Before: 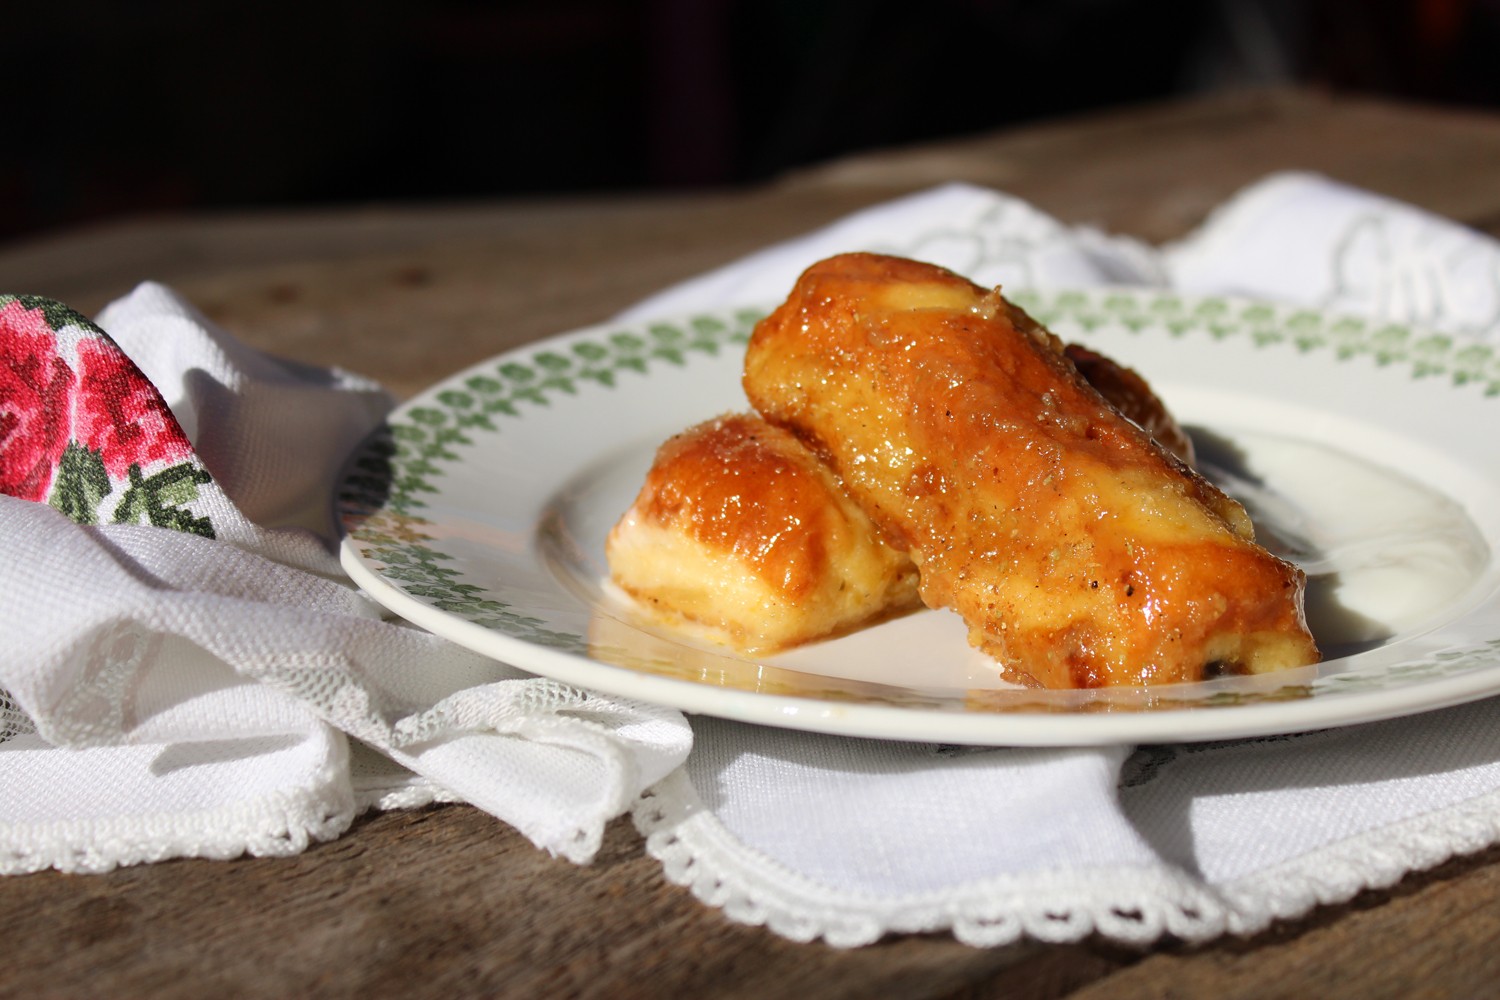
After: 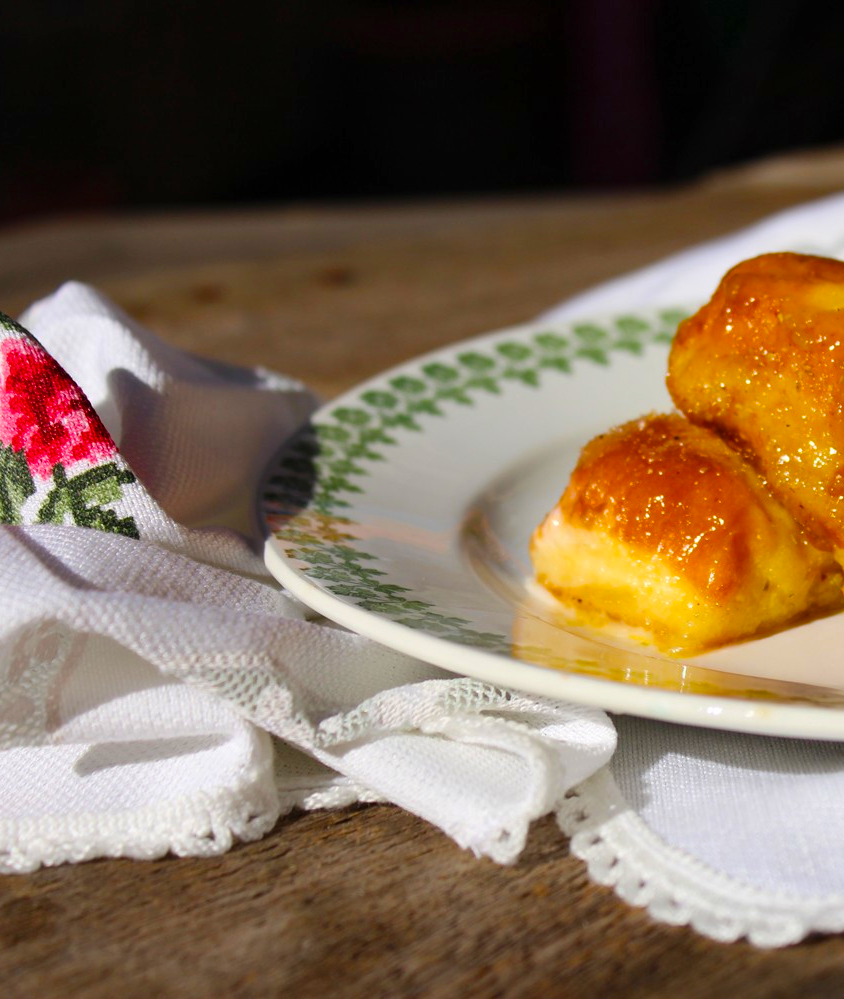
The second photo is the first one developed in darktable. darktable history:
shadows and highlights: shadows 32, highlights -32, soften with gaussian
crop: left 5.114%, right 38.589%
color balance rgb: linear chroma grading › global chroma 15%, perceptual saturation grading › global saturation 30%
